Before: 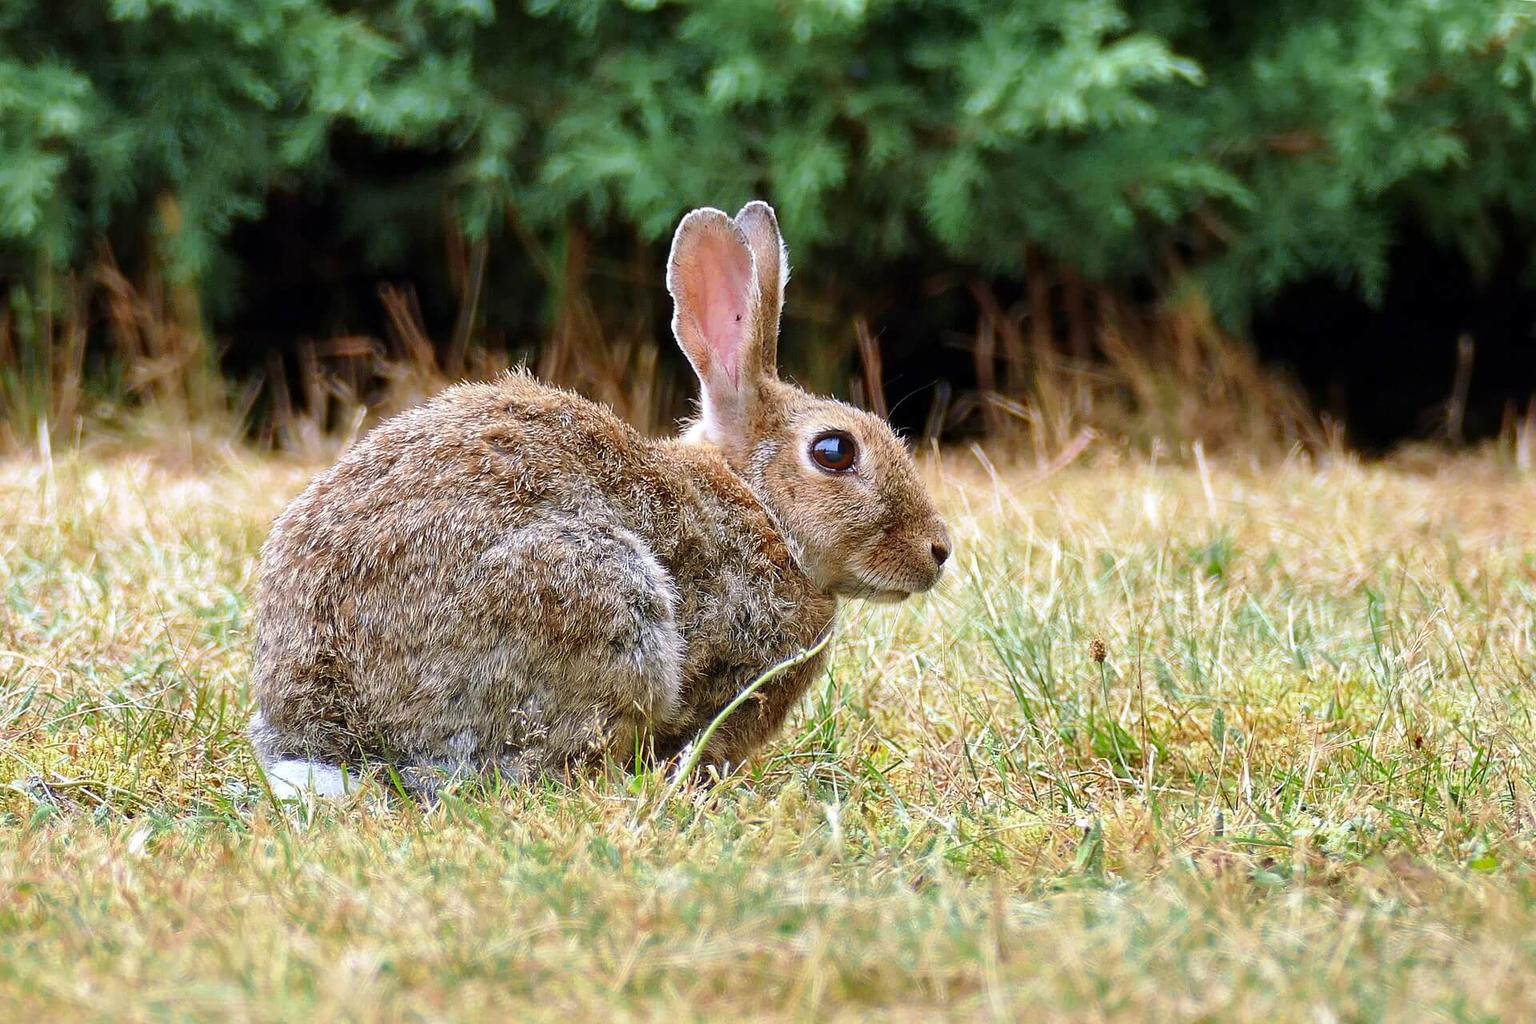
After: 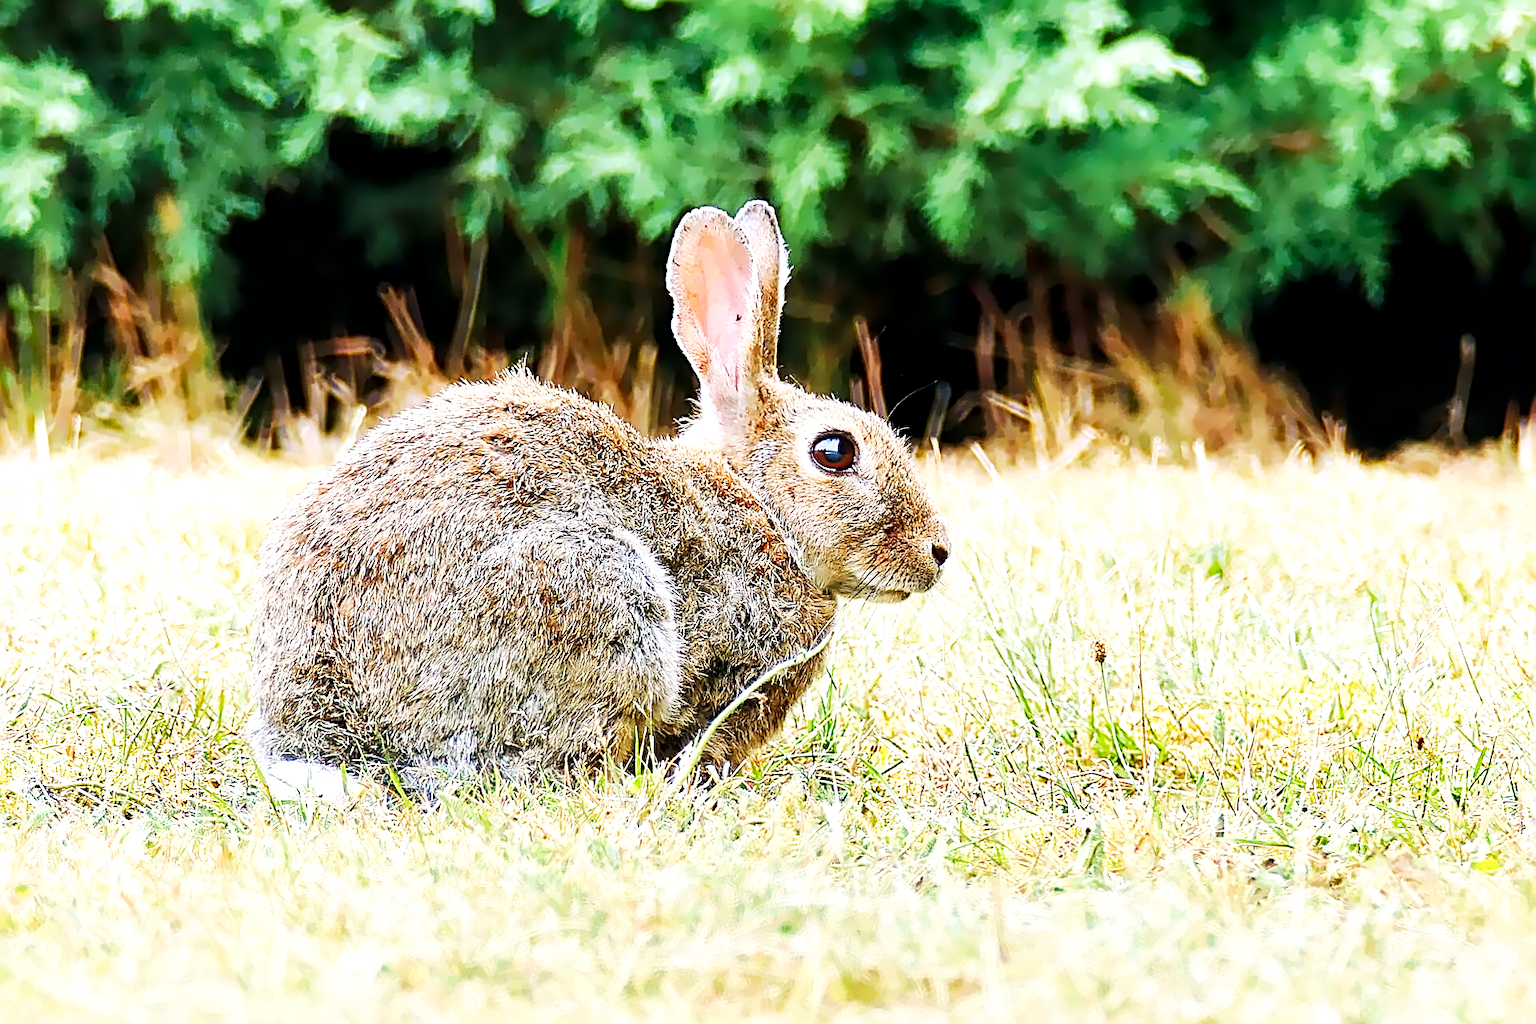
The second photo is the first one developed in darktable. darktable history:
base curve: curves: ch0 [(0, 0) (0.007, 0.004) (0.027, 0.03) (0.046, 0.07) (0.207, 0.54) (0.442, 0.872) (0.673, 0.972) (1, 1)], preserve colors none
lens correction: scale 1, crop 1, focal 35, aperture 5, distance 3.79, camera "Canon EOS 6D", lens "Sigma 35mm f/1.4 DG HSM"
denoise (profiled) #1: central pixel weight 0, a [-1, 0, 0], b [0, 0, 0], y [[0, 0, 0.5 ×5] ×4, [0.5 ×7], [0.5 ×7]], fix various bugs in algorithm false, upgrade profiled transform false, color mode RGB, compensate highlight preservation false | blend: blend mode color, opacity 100%; mask: uniform (no mask)
sharpen: radius 2.817, amount 0.715
hot pixels: on, module defaults
local contrast: highlights 100%, shadows 100%, detail 120%, midtone range 0.2
color balance: mode lift, gamma, gain (sRGB), lift [1, 1, 1.022, 1.026]
denoise (profiled) "1": central pixel weight 0, a [-1, 0, 0], b [0, 0, 0], mode non-local means, y [[0, 0, 0.5 ×5] ×4, [0.5 ×7], [0.5 ×7]], fix various bugs in algorithm false, upgrade profiled transform false, color mode RGB, compensate highlight preservation false | blend: blend mode lightness, opacity 53%; mask: uniform (no mask)
